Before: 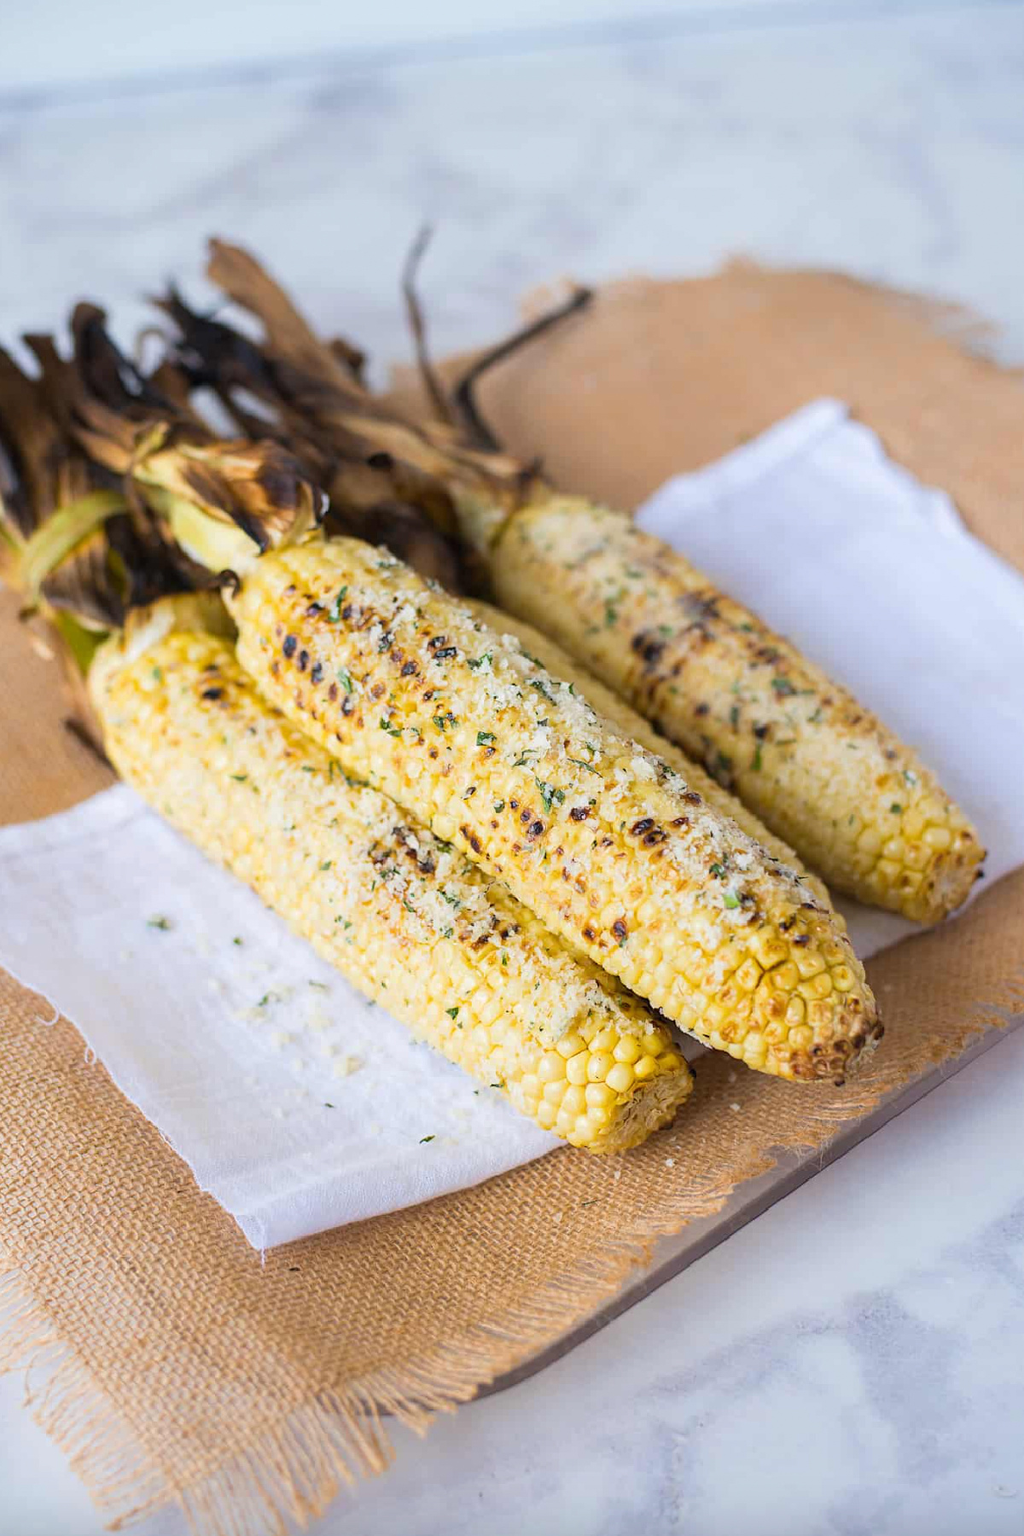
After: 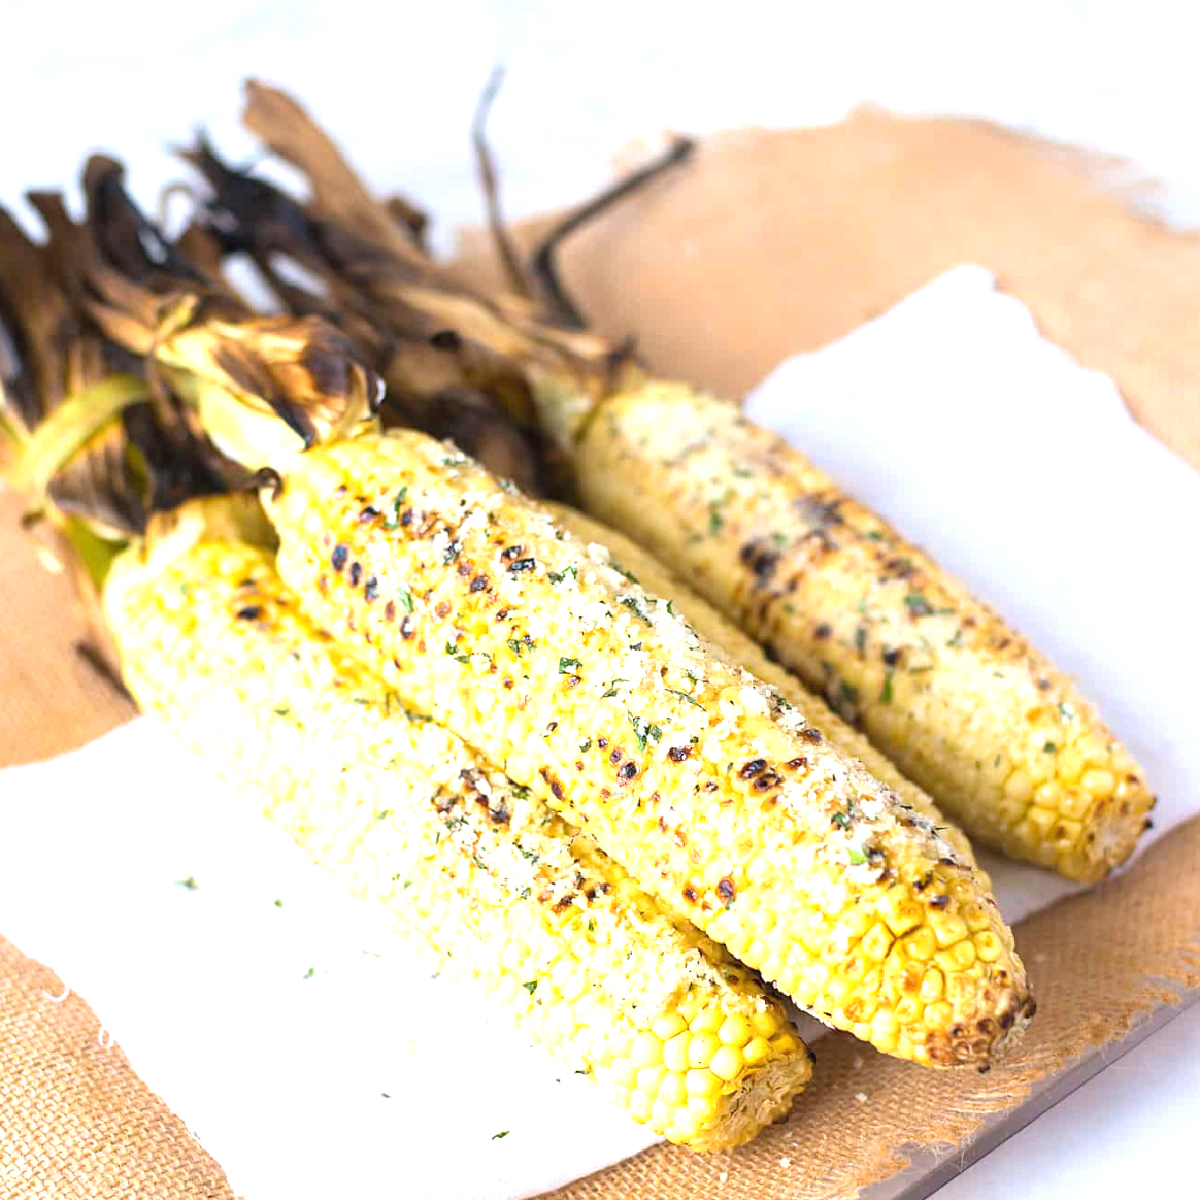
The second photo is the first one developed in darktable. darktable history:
crop: top 11.166%, bottom 22.168%
exposure: black level correction 0, exposure 0.953 EV, compensate exposure bias true, compensate highlight preservation false
